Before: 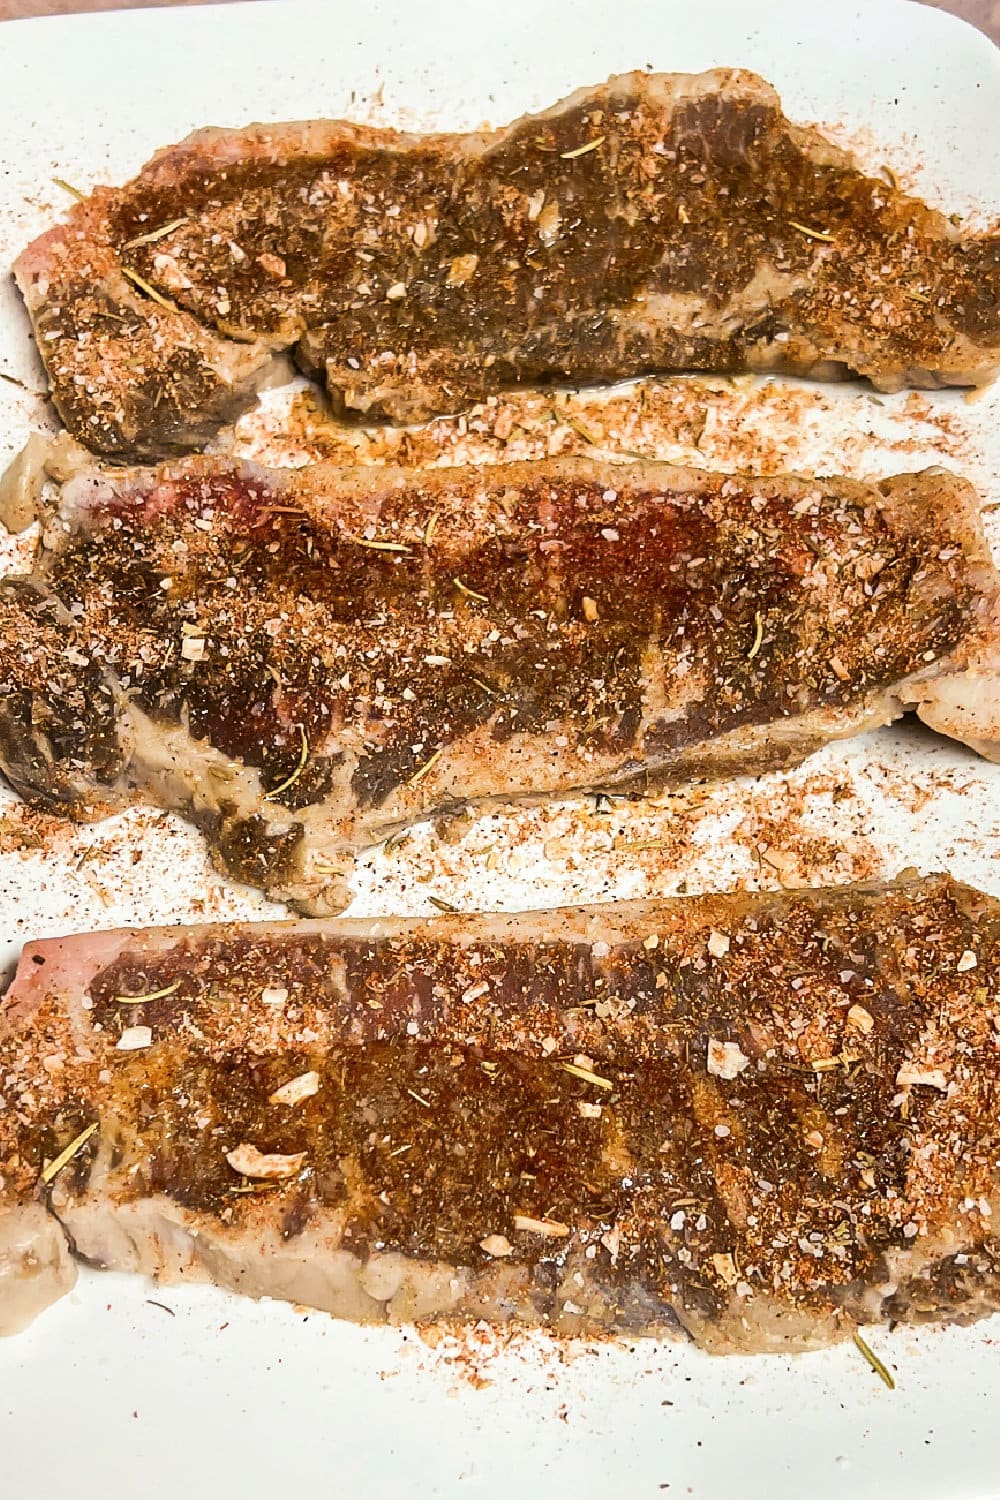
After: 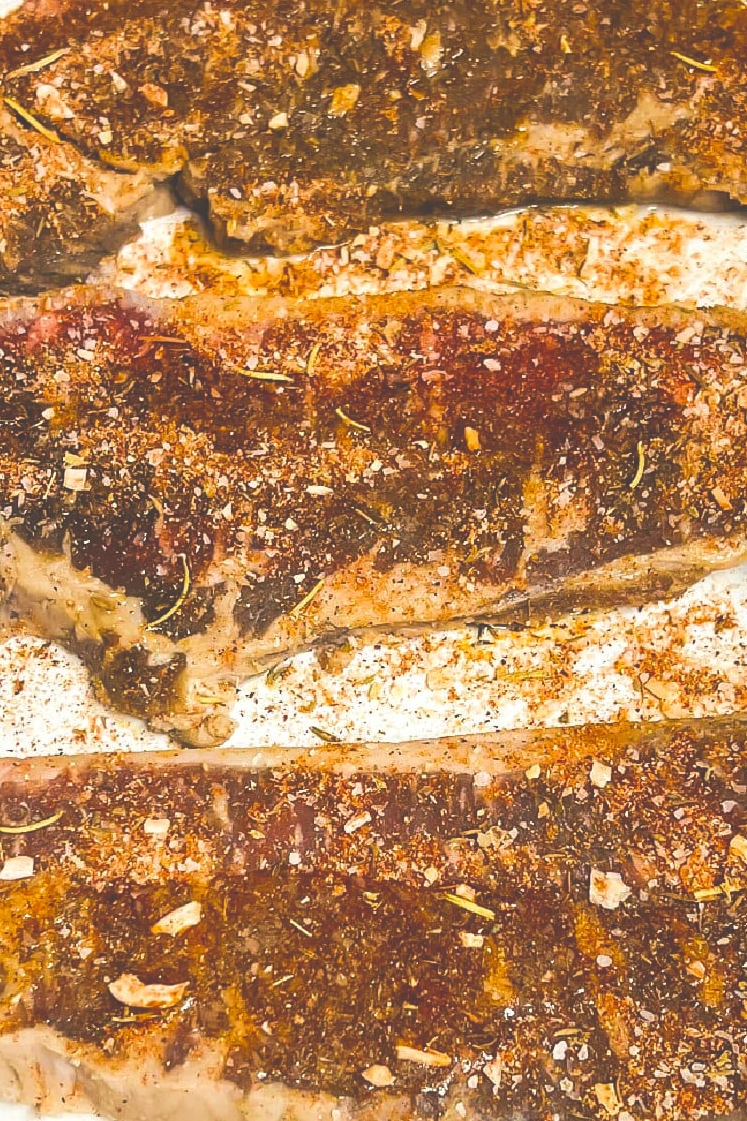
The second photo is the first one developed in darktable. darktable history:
color balance rgb: perceptual saturation grading › global saturation 30%, global vibrance 20%
exposure: black level correction -0.041, exposure 0.064 EV, compensate highlight preservation false
crop and rotate: left 11.831%, top 11.346%, right 13.429%, bottom 13.899%
